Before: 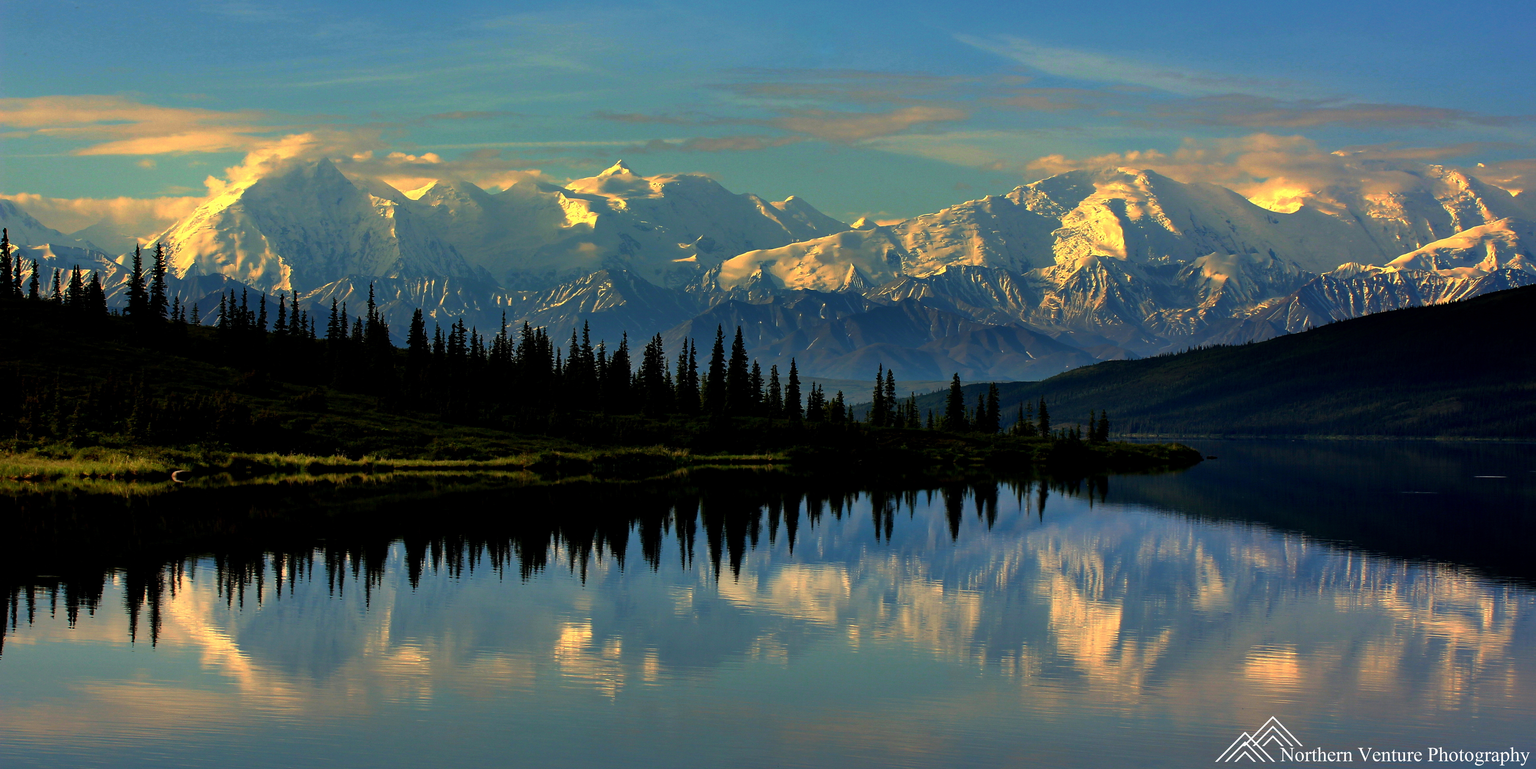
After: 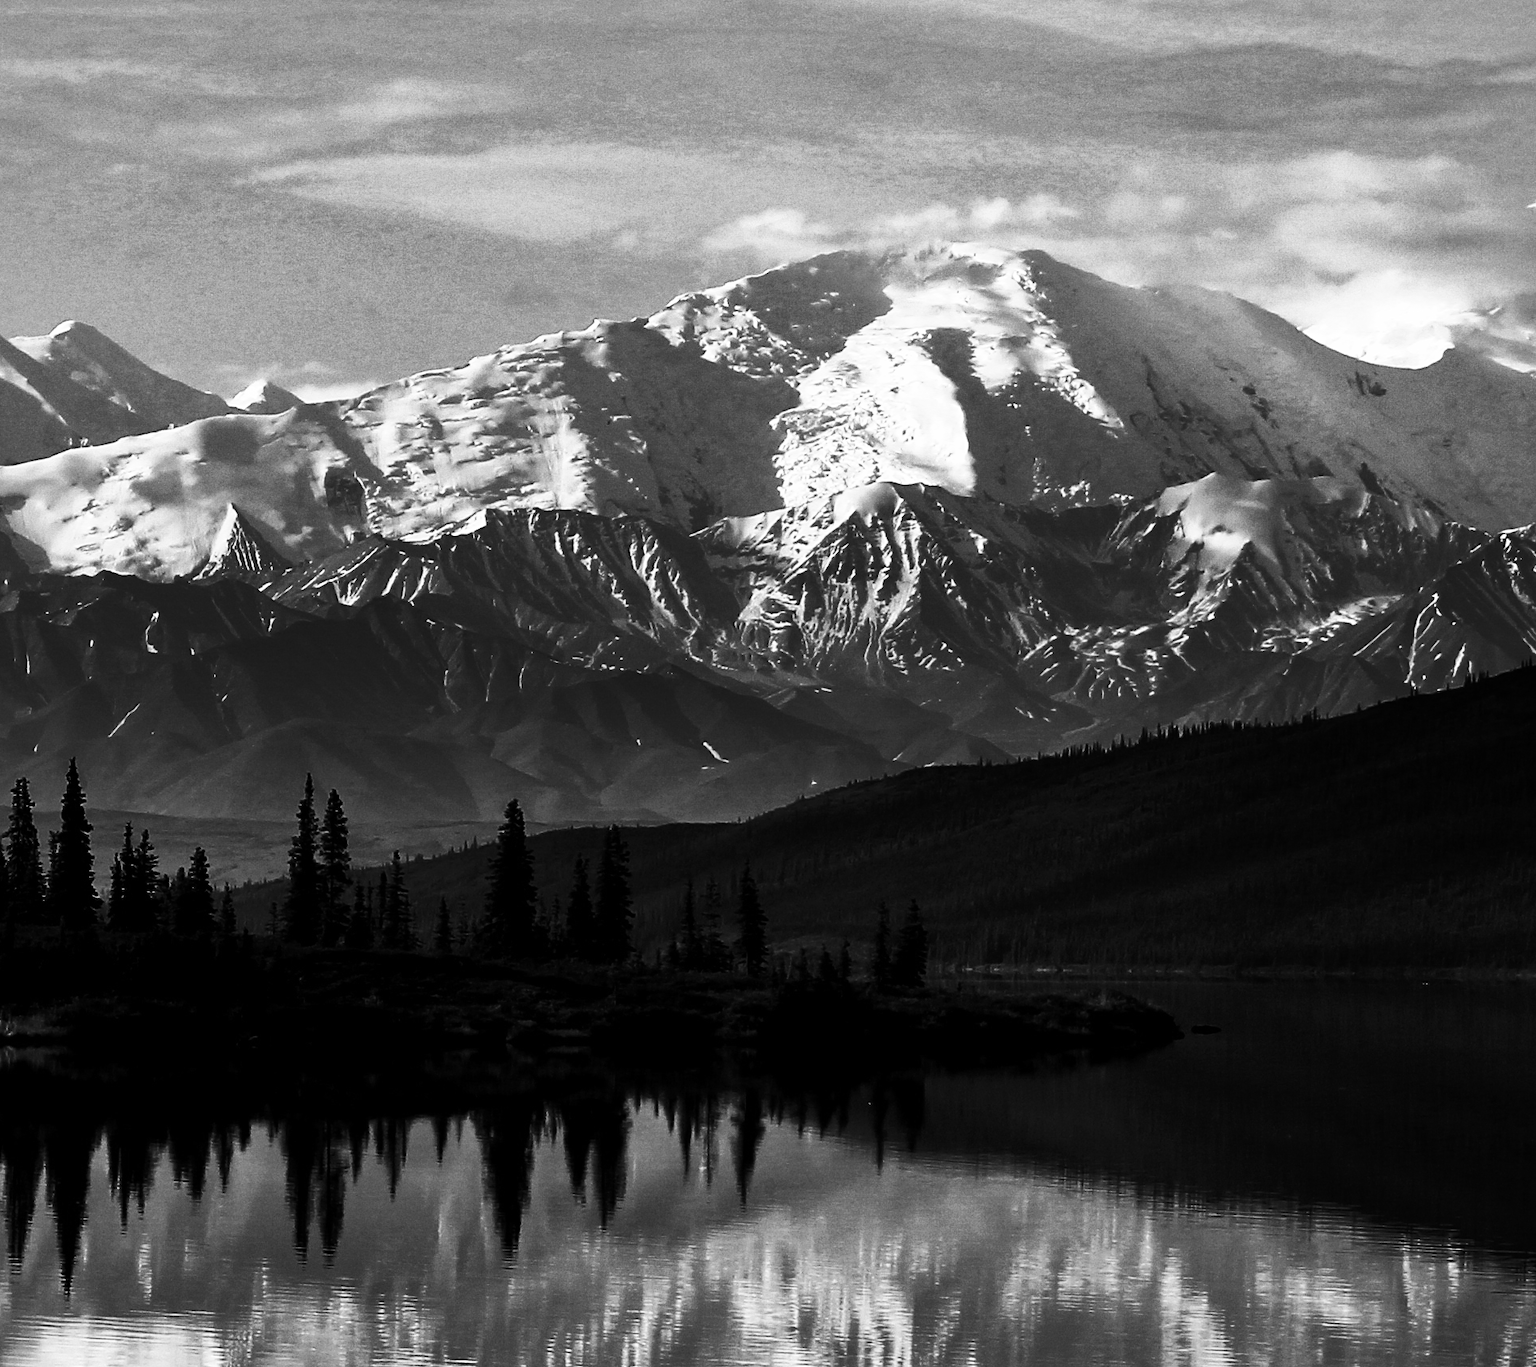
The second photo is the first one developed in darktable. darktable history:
crop and rotate: left 49.919%, top 10.09%, right 13.128%, bottom 24.169%
color zones: curves: ch1 [(0, -0.394) (0.143, -0.394) (0.286, -0.394) (0.429, -0.392) (0.571, -0.391) (0.714, -0.391) (0.857, -0.391) (1, -0.394)]
contrast brightness saturation: contrast 0.923, brightness 0.205
shadows and highlights: shadows 39.97, highlights -59.71
